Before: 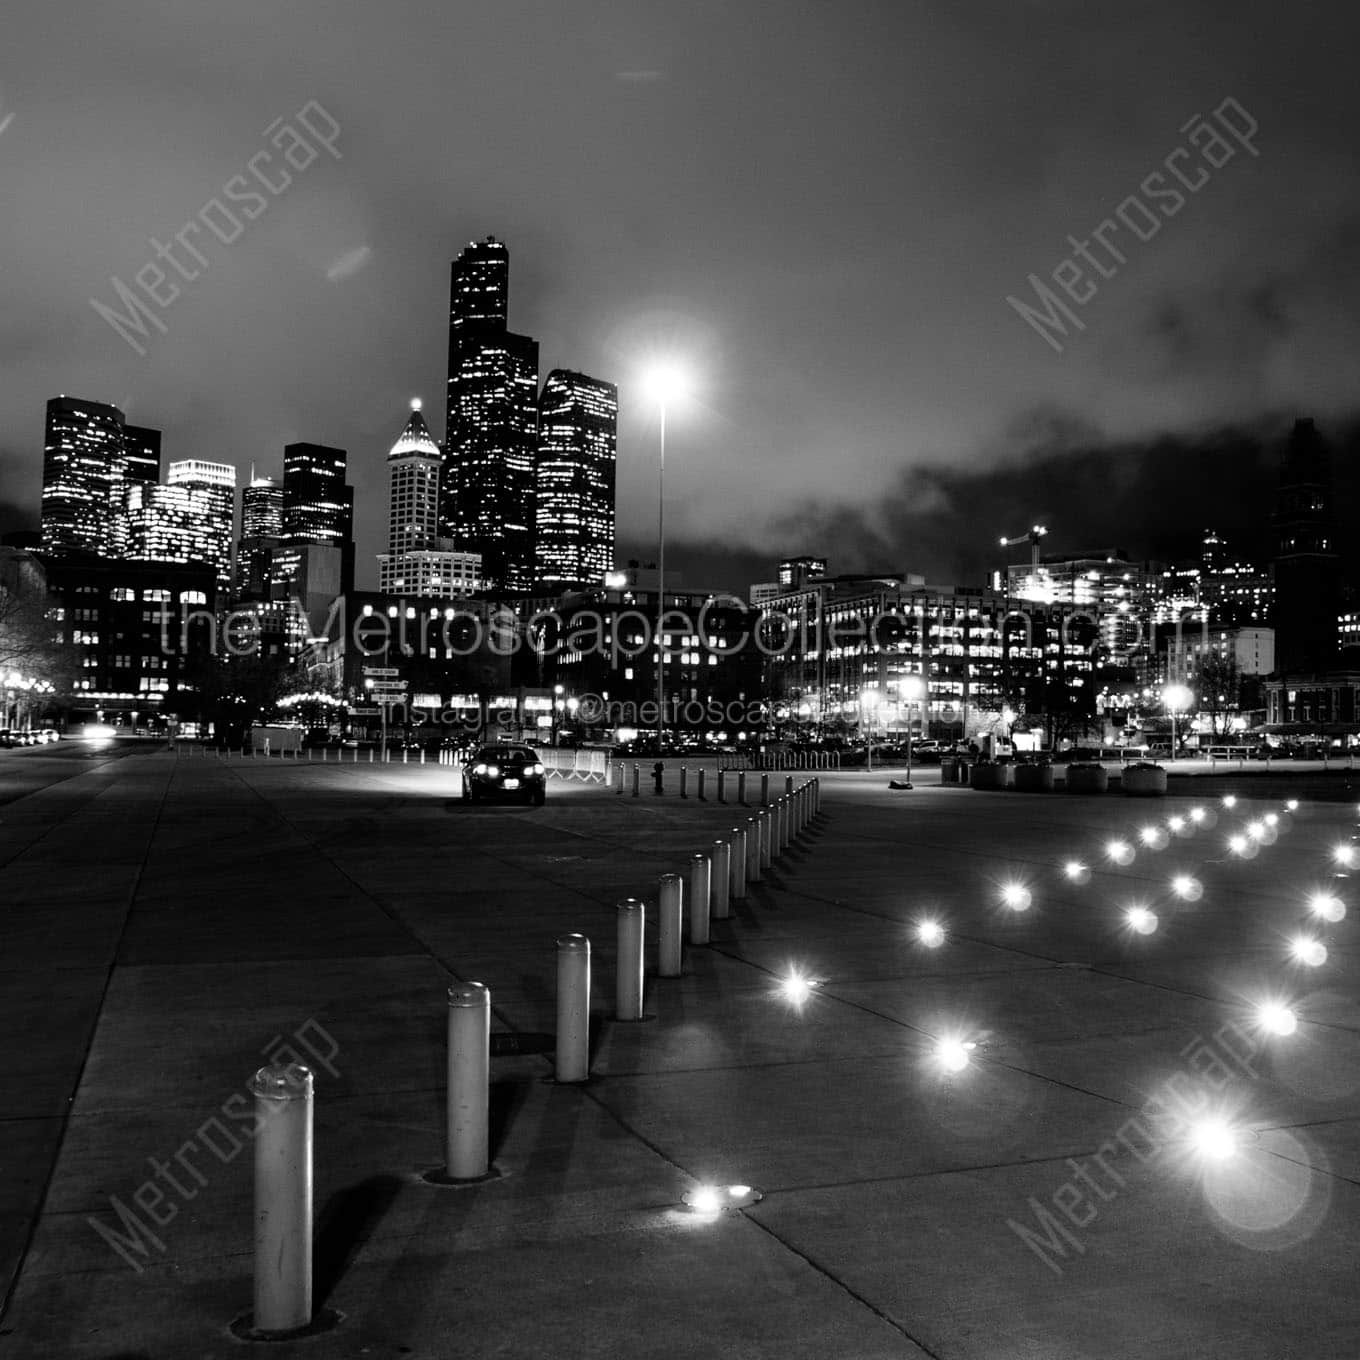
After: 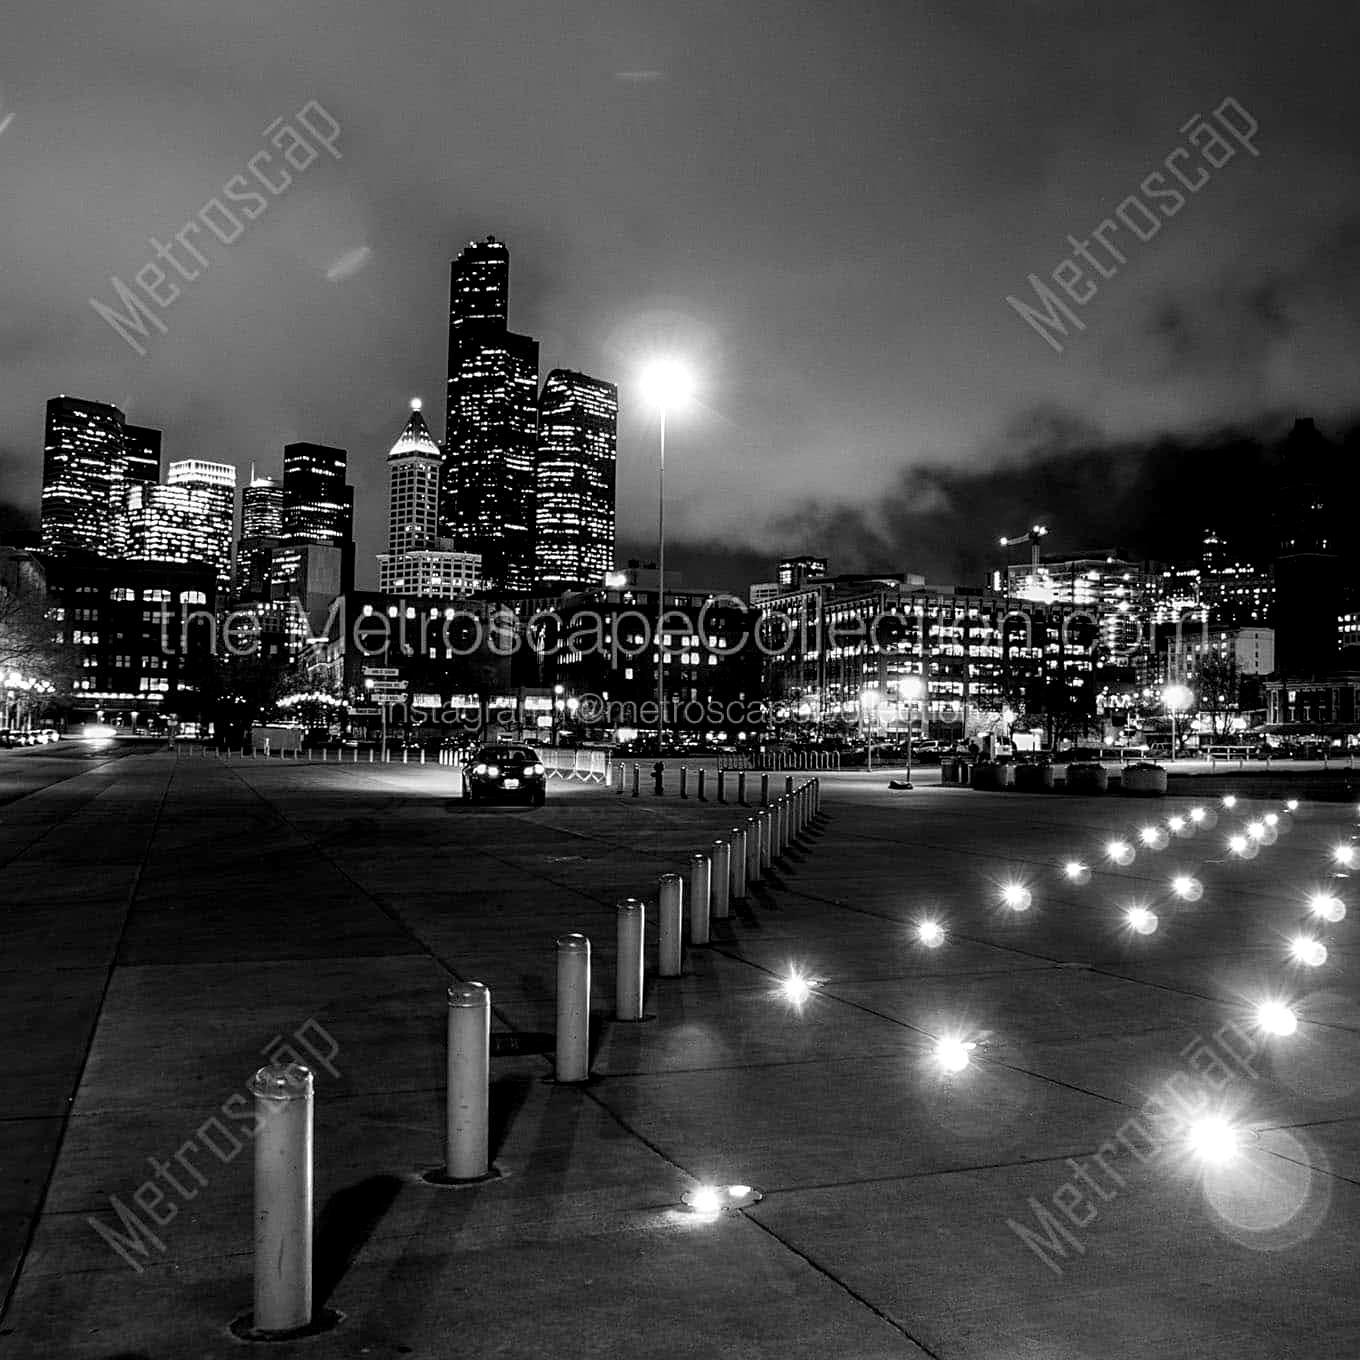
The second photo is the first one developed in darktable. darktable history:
sharpen: amount 0.497
local contrast: detail 130%
color zones: curves: ch0 [(0, 0.5) (0.125, 0.4) (0.25, 0.5) (0.375, 0.4) (0.5, 0.4) (0.625, 0.35) (0.75, 0.35) (0.875, 0.5)]; ch1 [(0, 0.35) (0.125, 0.45) (0.25, 0.35) (0.375, 0.35) (0.5, 0.35) (0.625, 0.35) (0.75, 0.45) (0.875, 0.35)]; ch2 [(0, 0.6) (0.125, 0.5) (0.25, 0.5) (0.375, 0.6) (0.5, 0.6) (0.625, 0.5) (0.75, 0.5) (0.875, 0.5)]
